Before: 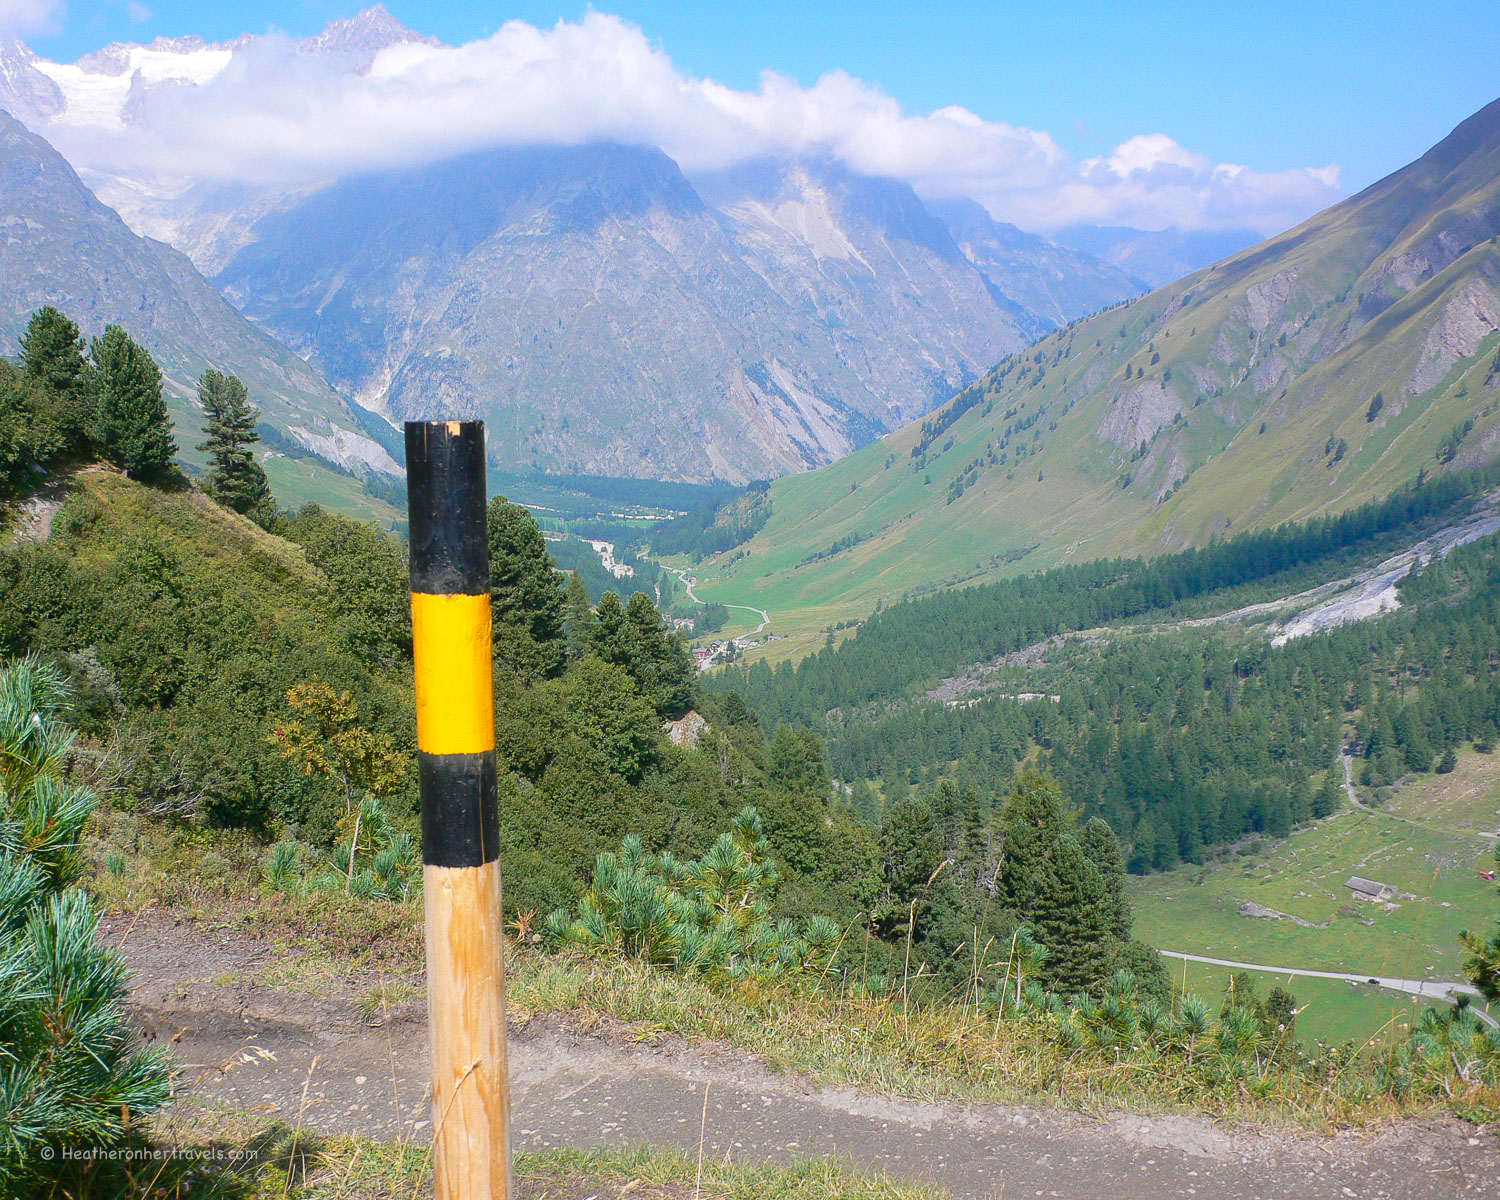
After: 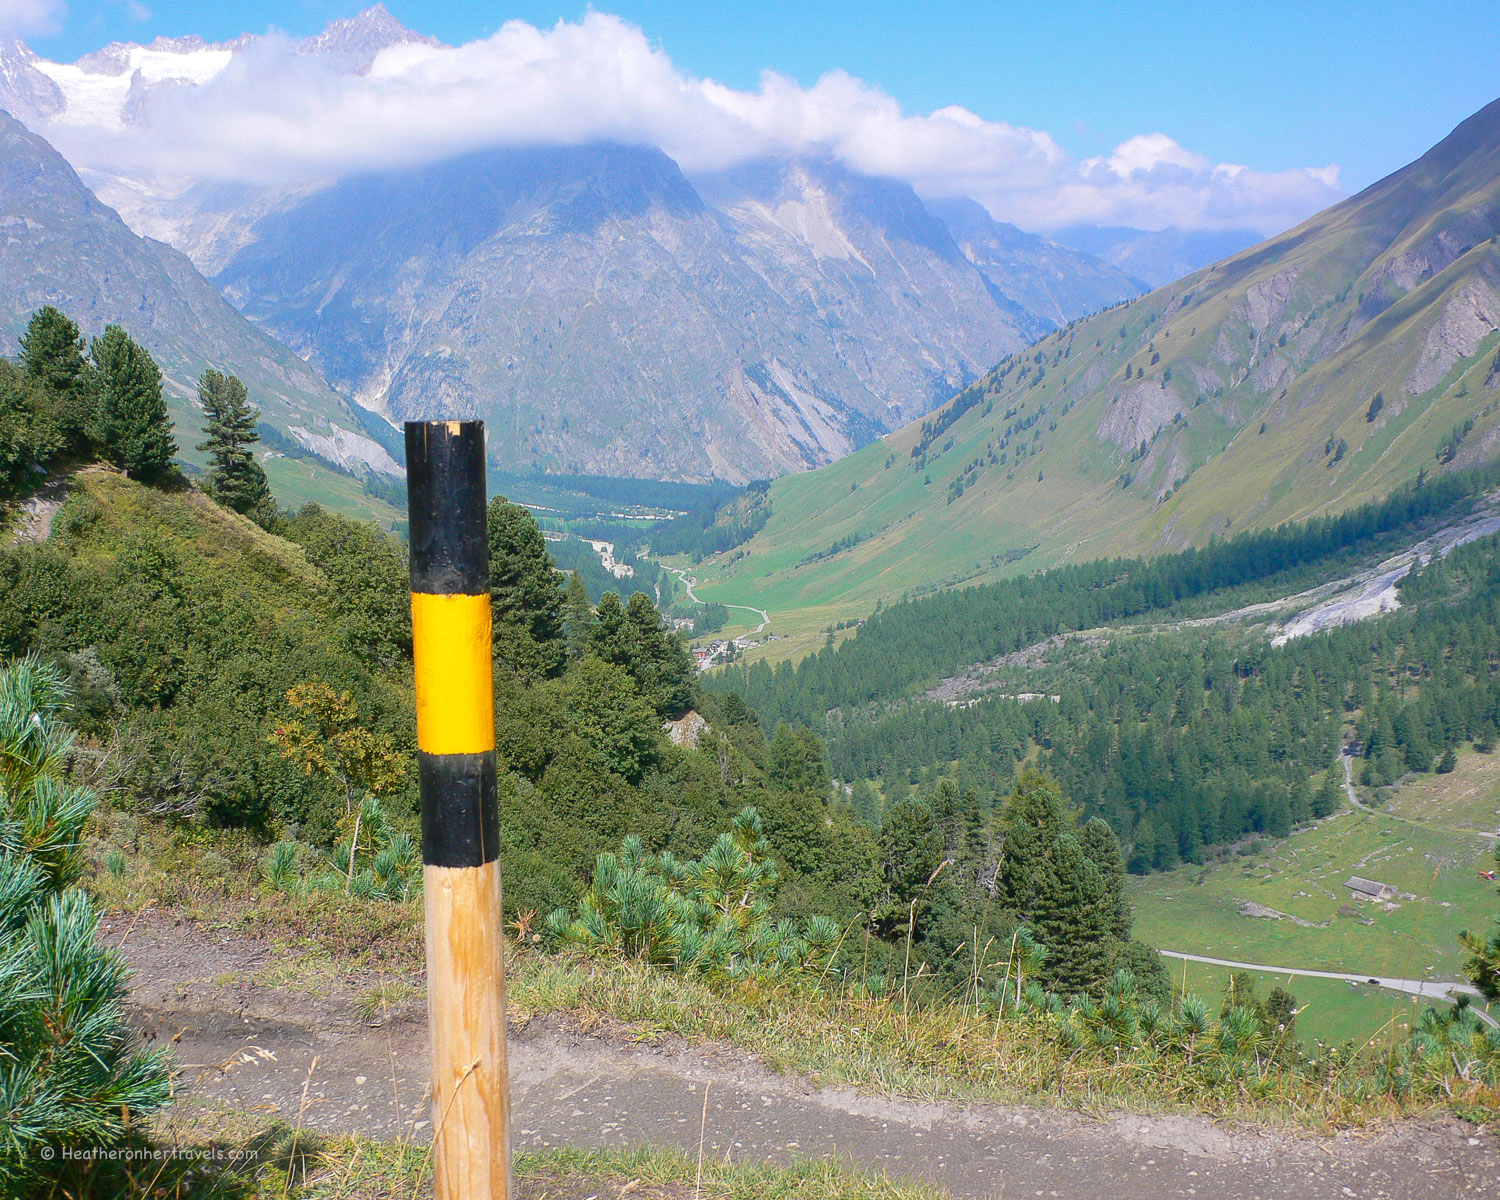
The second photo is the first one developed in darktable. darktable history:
shadows and highlights: shadows 36.37, highlights -27.57, soften with gaussian
